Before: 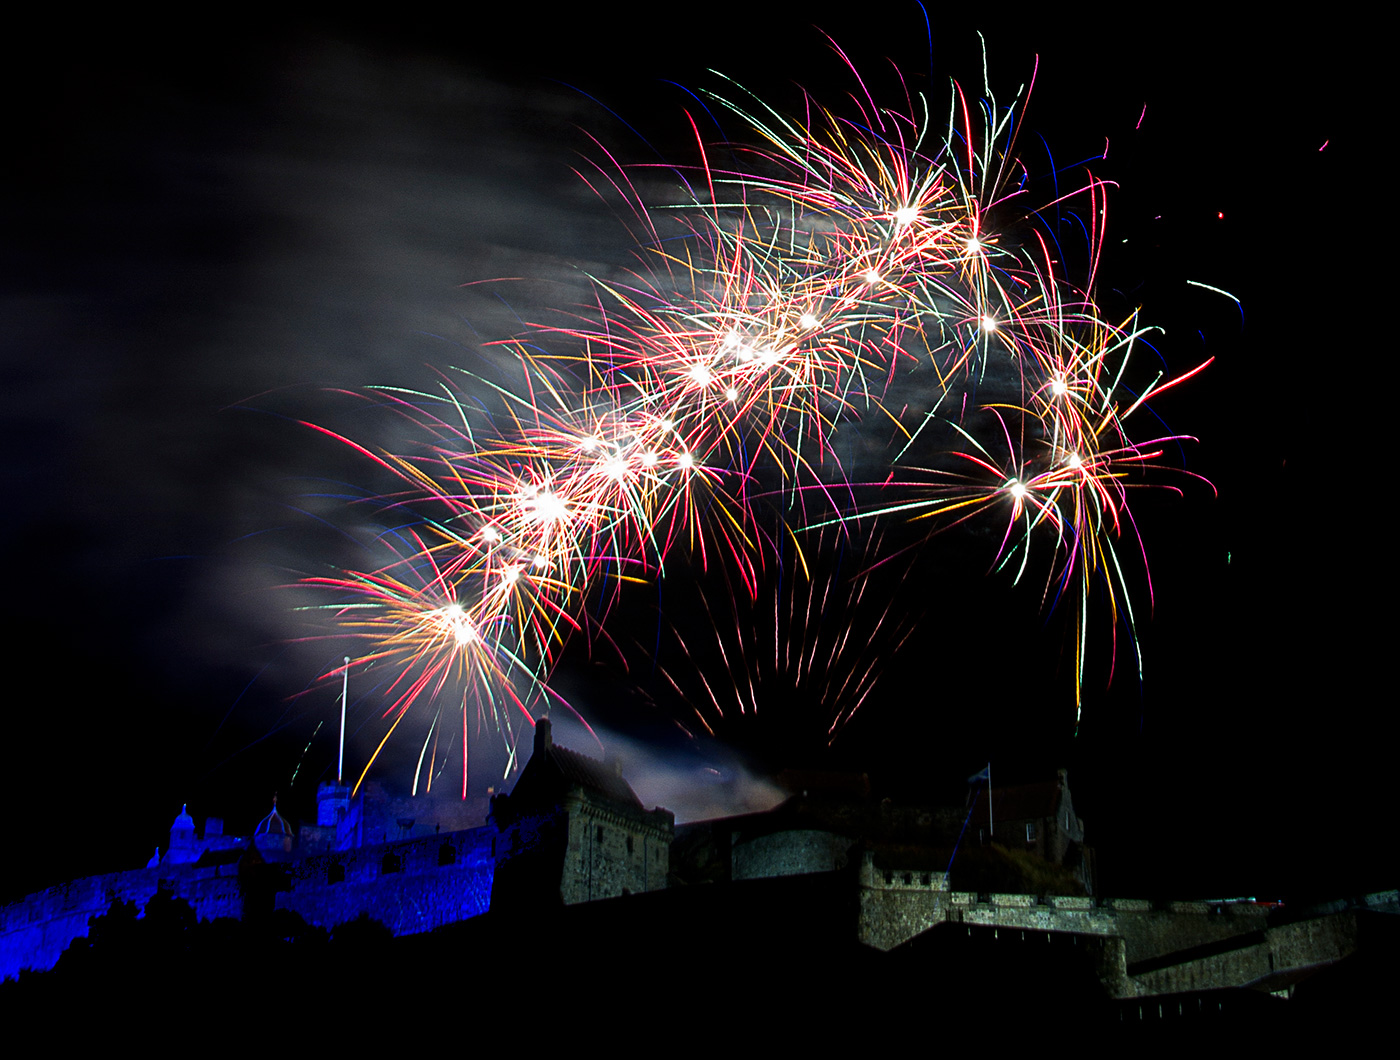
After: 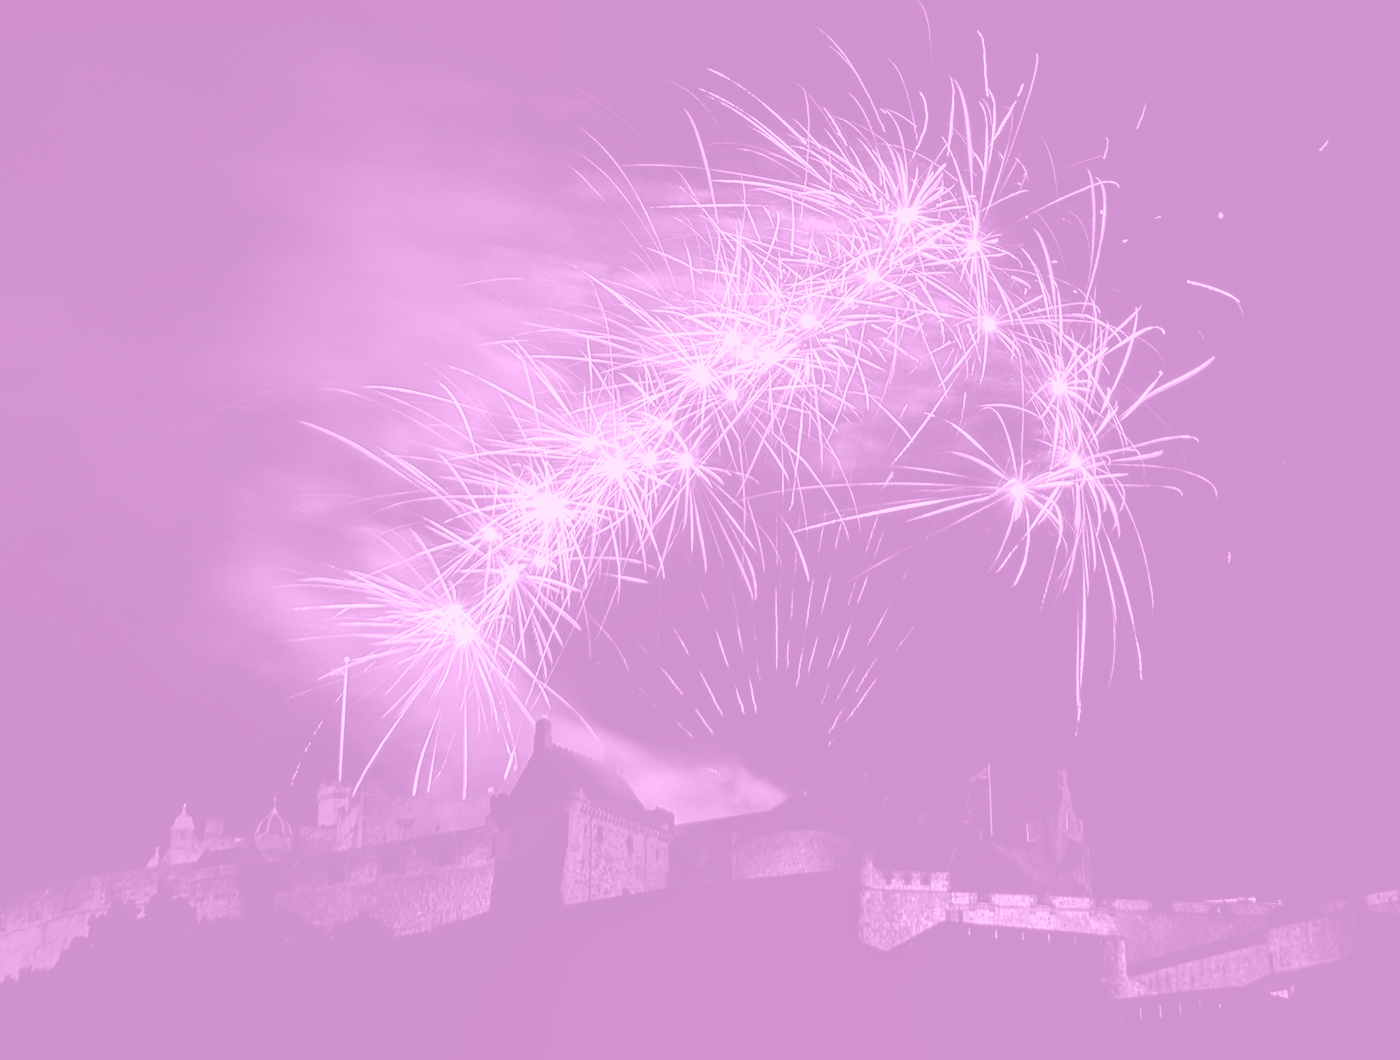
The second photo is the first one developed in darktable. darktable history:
local contrast: on, module defaults
colorize: hue 331.2°, saturation 75%, source mix 30.28%, lightness 70.52%, version 1
